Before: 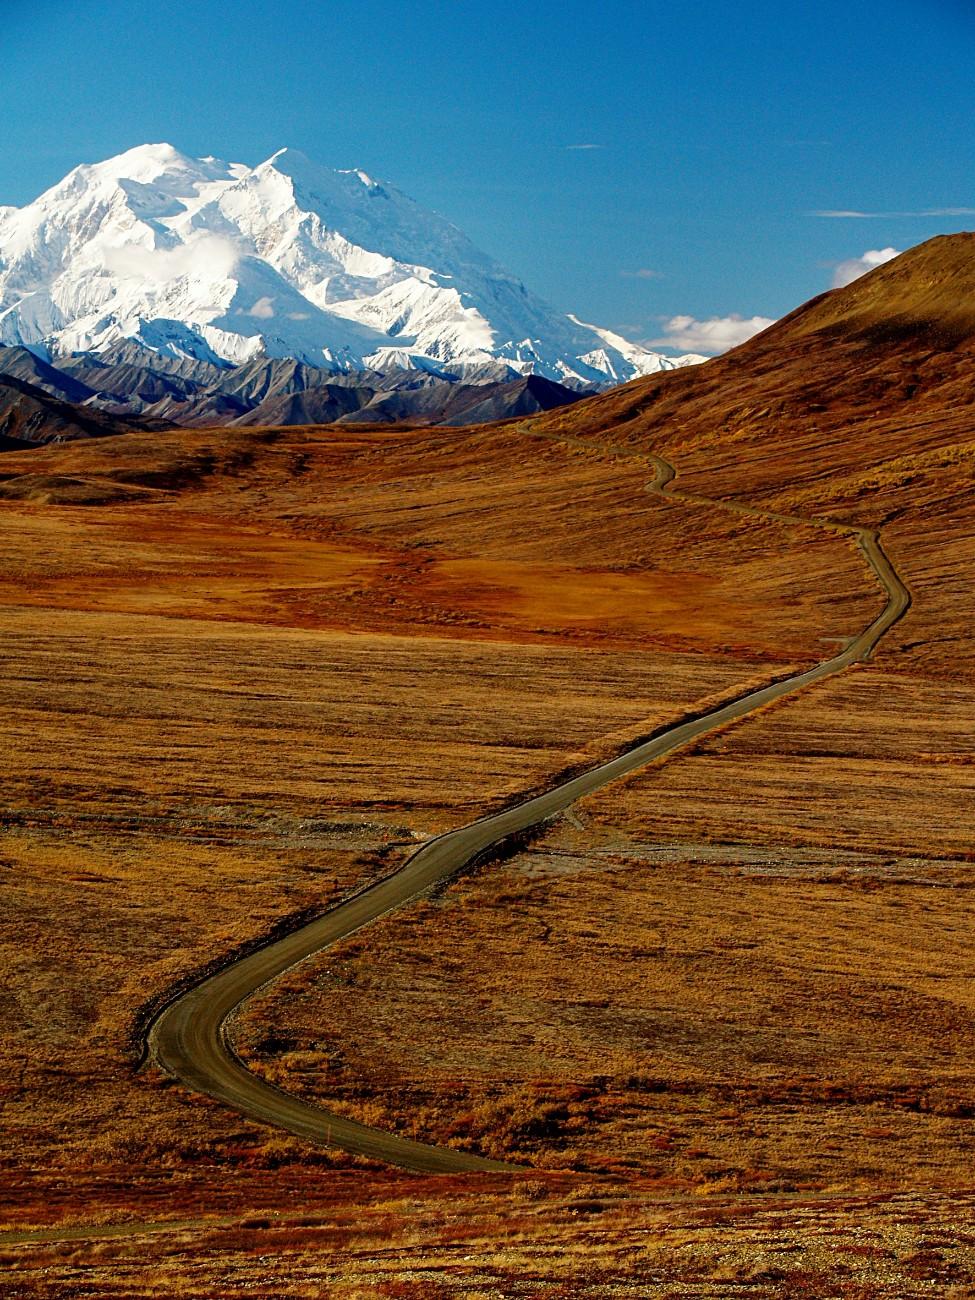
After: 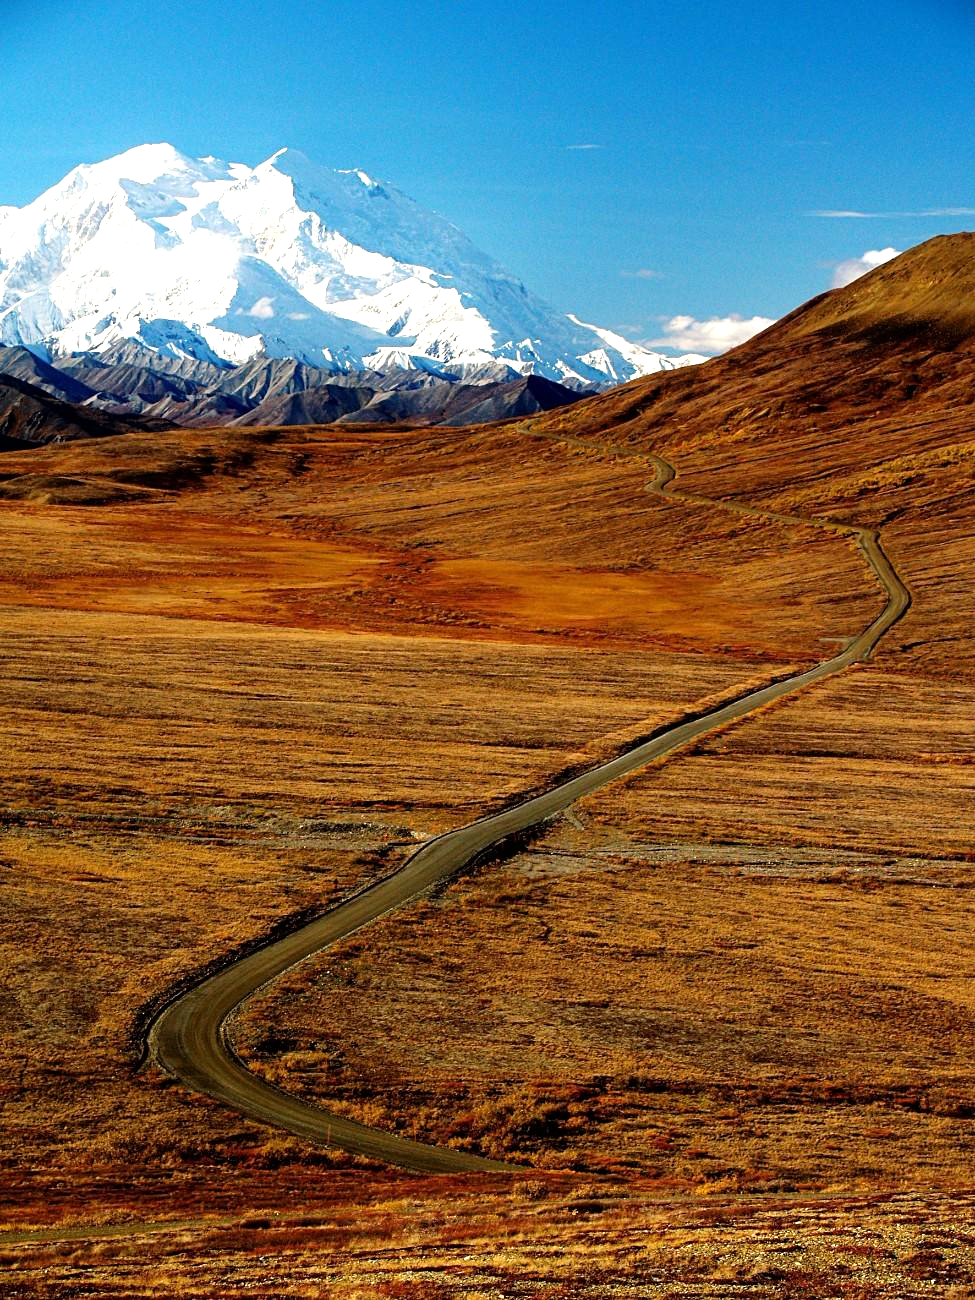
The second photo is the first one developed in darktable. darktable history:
tone equalizer: -8 EV -0.767 EV, -7 EV -0.731 EV, -6 EV -0.64 EV, -5 EV -0.409 EV, -3 EV 0.388 EV, -2 EV 0.6 EV, -1 EV 0.677 EV, +0 EV 0.766 EV
